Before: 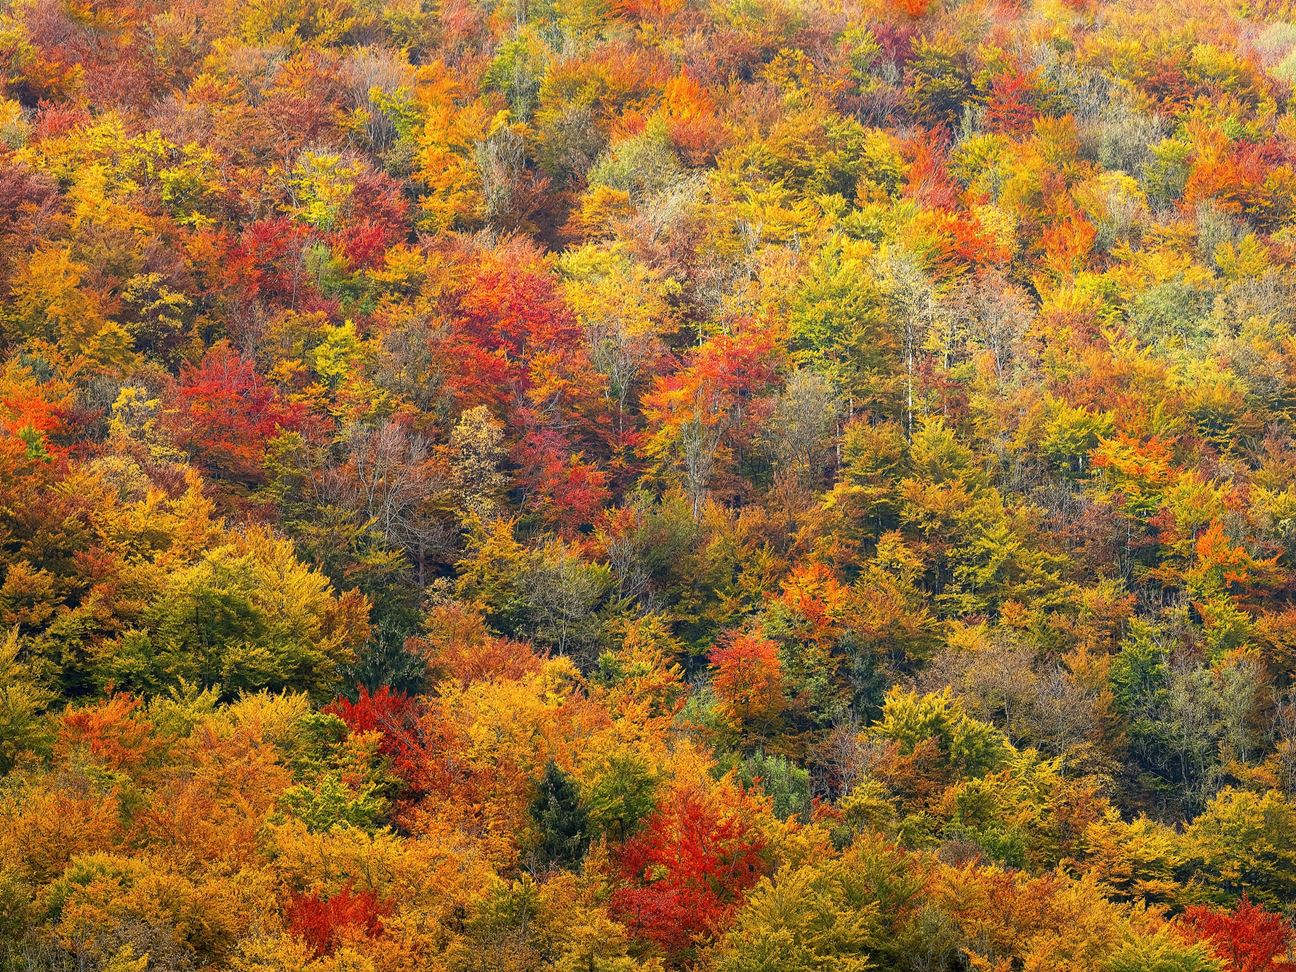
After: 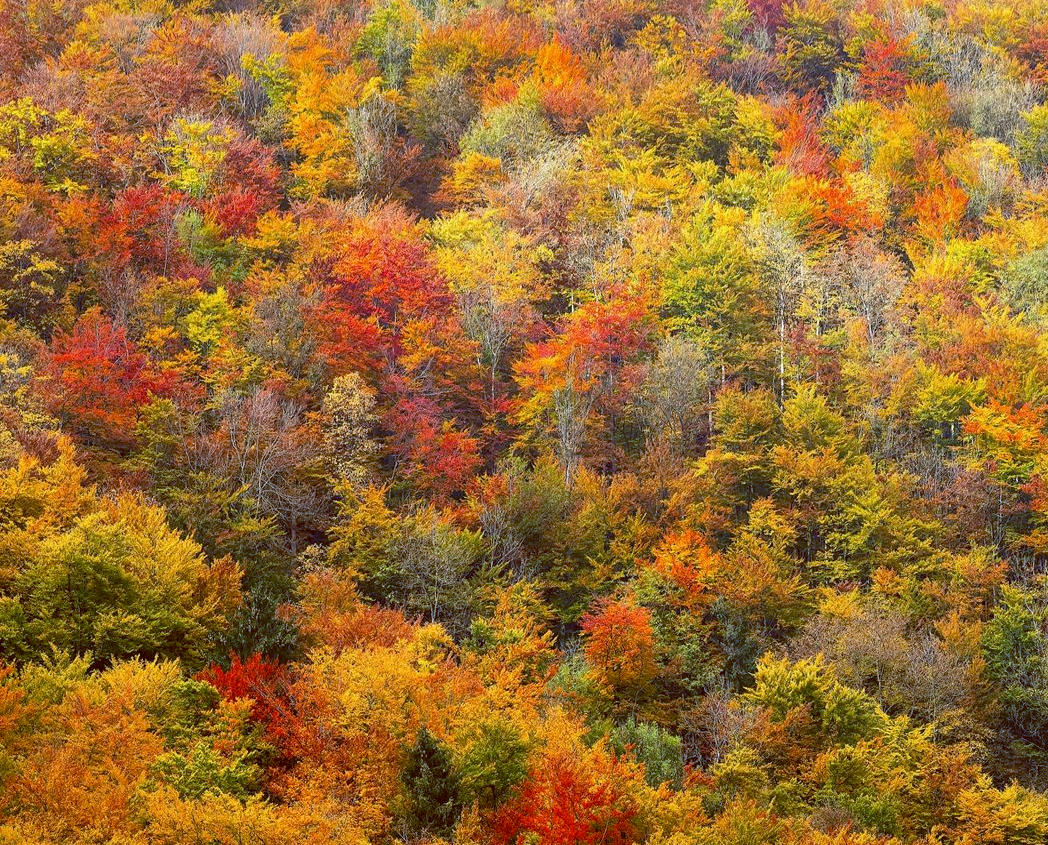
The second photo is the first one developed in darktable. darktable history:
color balance: lift [1, 1.015, 1.004, 0.985], gamma [1, 0.958, 0.971, 1.042], gain [1, 0.956, 0.977, 1.044]
crop: left 9.929%, top 3.475%, right 9.188%, bottom 9.529%
